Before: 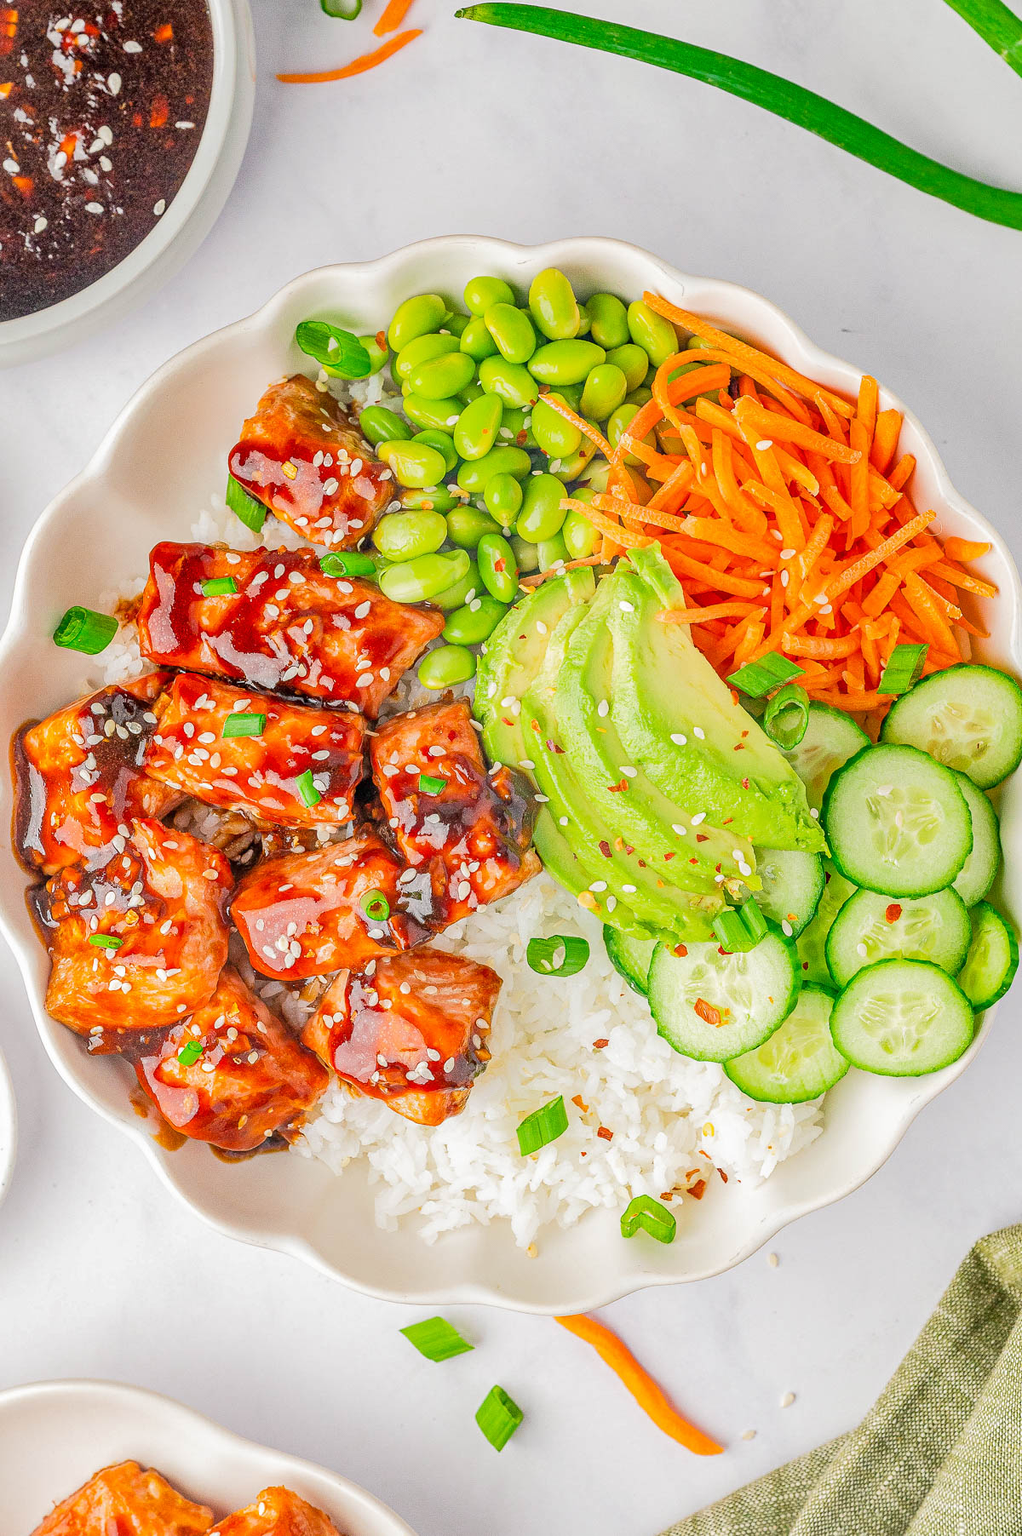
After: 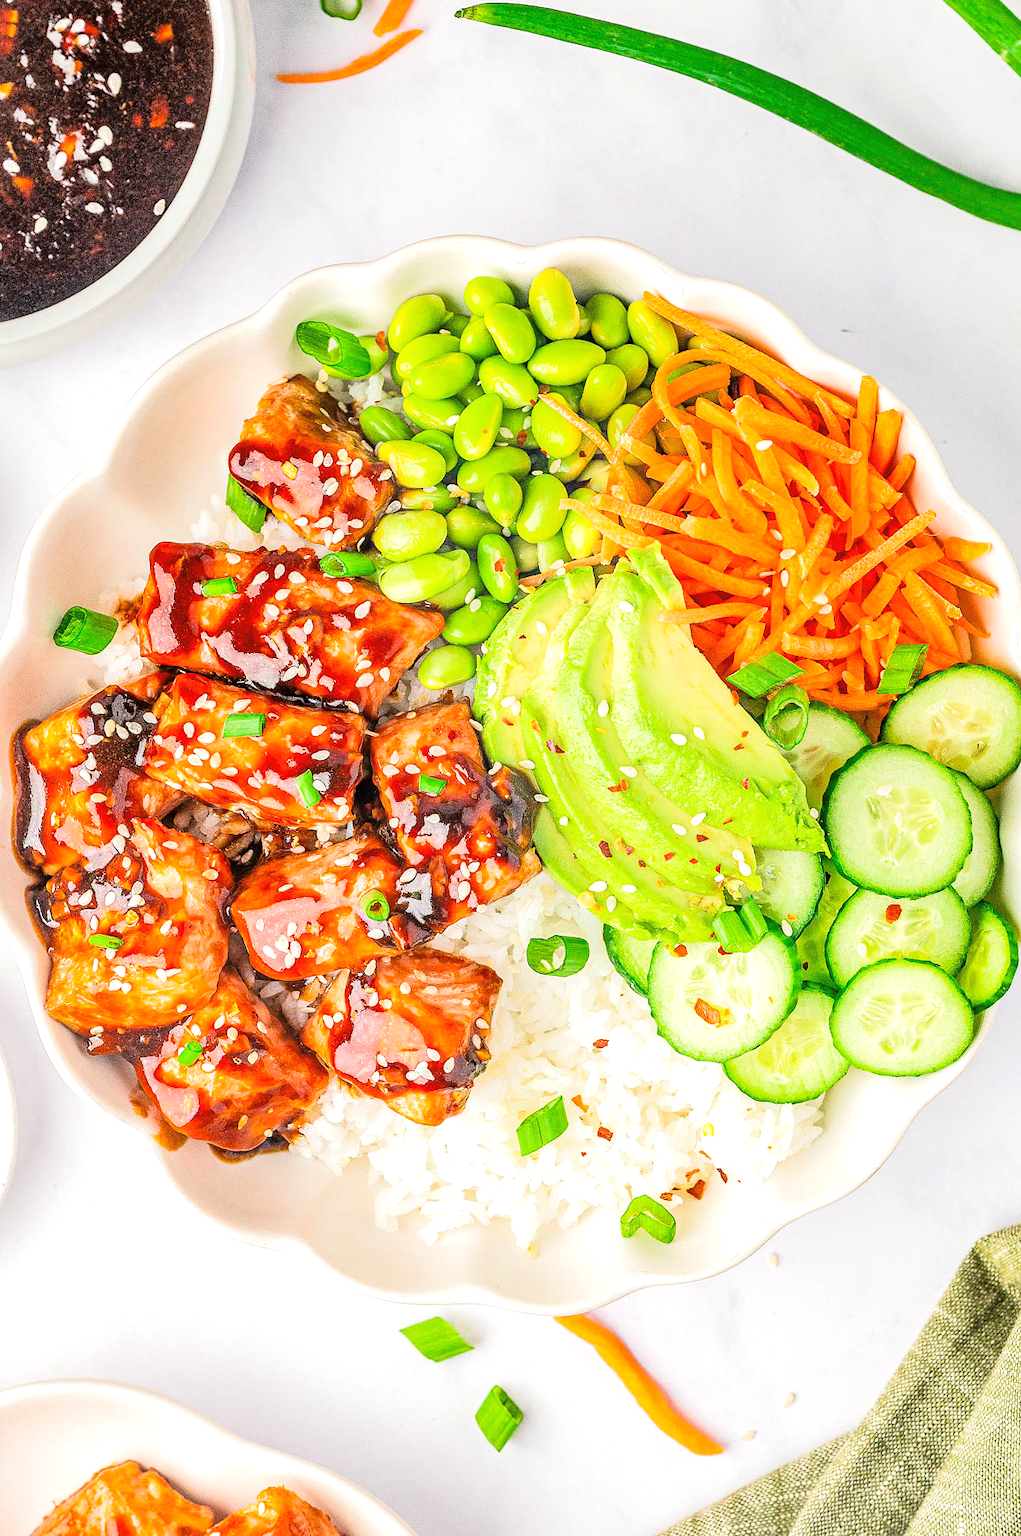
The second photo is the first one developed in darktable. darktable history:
tone curve: curves: ch0 [(0.016, 0.011) (0.21, 0.113) (0.515, 0.476) (0.78, 0.795) (1, 0.981)], color space Lab, linked channels, preserve colors none
exposure: black level correction 0, exposure 0.5 EV, compensate exposure bias true, compensate highlight preservation false
